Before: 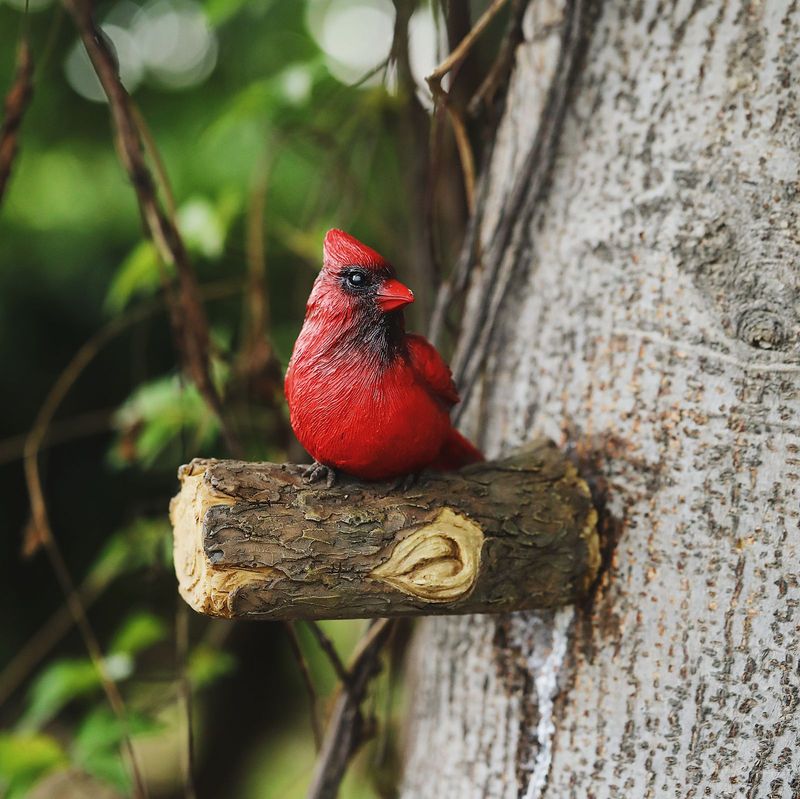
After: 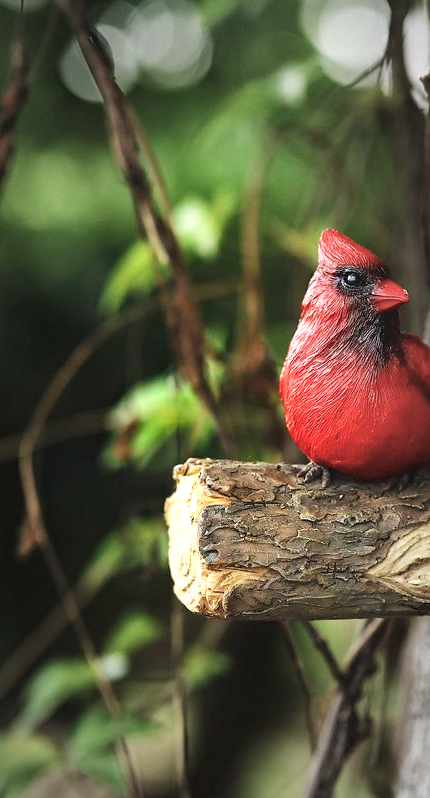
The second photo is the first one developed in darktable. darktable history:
crop: left 0.671%, right 45.525%, bottom 0.085%
haze removal: compatibility mode true, adaptive false
vignetting: fall-off start 15.94%, fall-off radius 100.73%, width/height ratio 0.715, unbound false
exposure: black level correction 0, exposure 0.947 EV, compensate exposure bias true, compensate highlight preservation false
